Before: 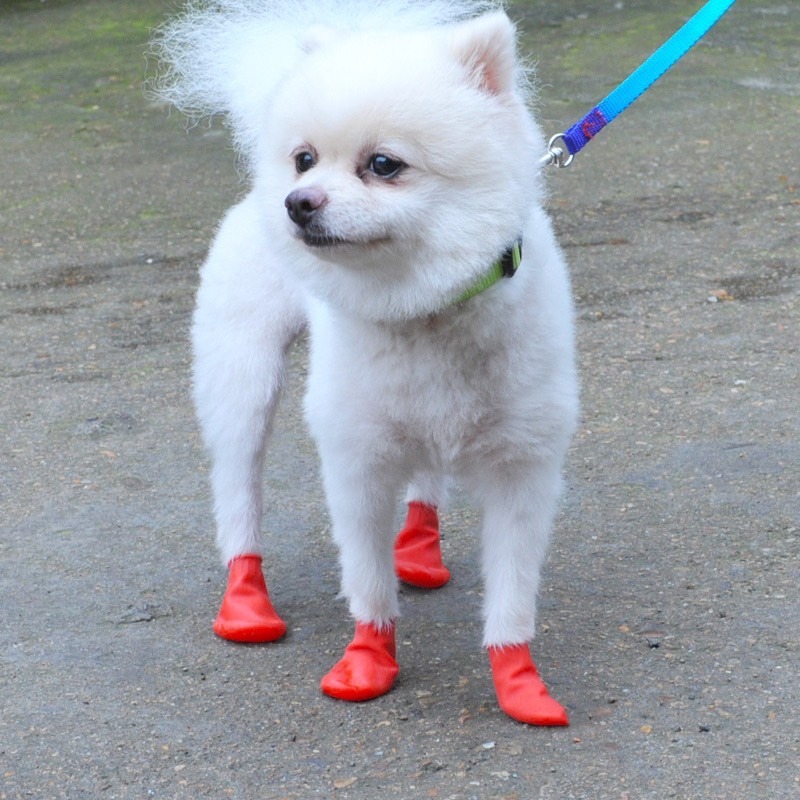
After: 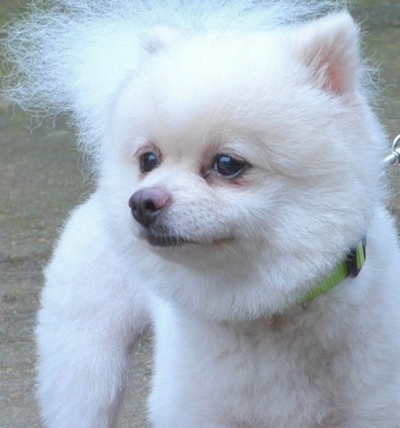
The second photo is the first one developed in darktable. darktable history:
shadows and highlights: on, module defaults
crop: left 19.556%, right 30.401%, bottom 46.458%
